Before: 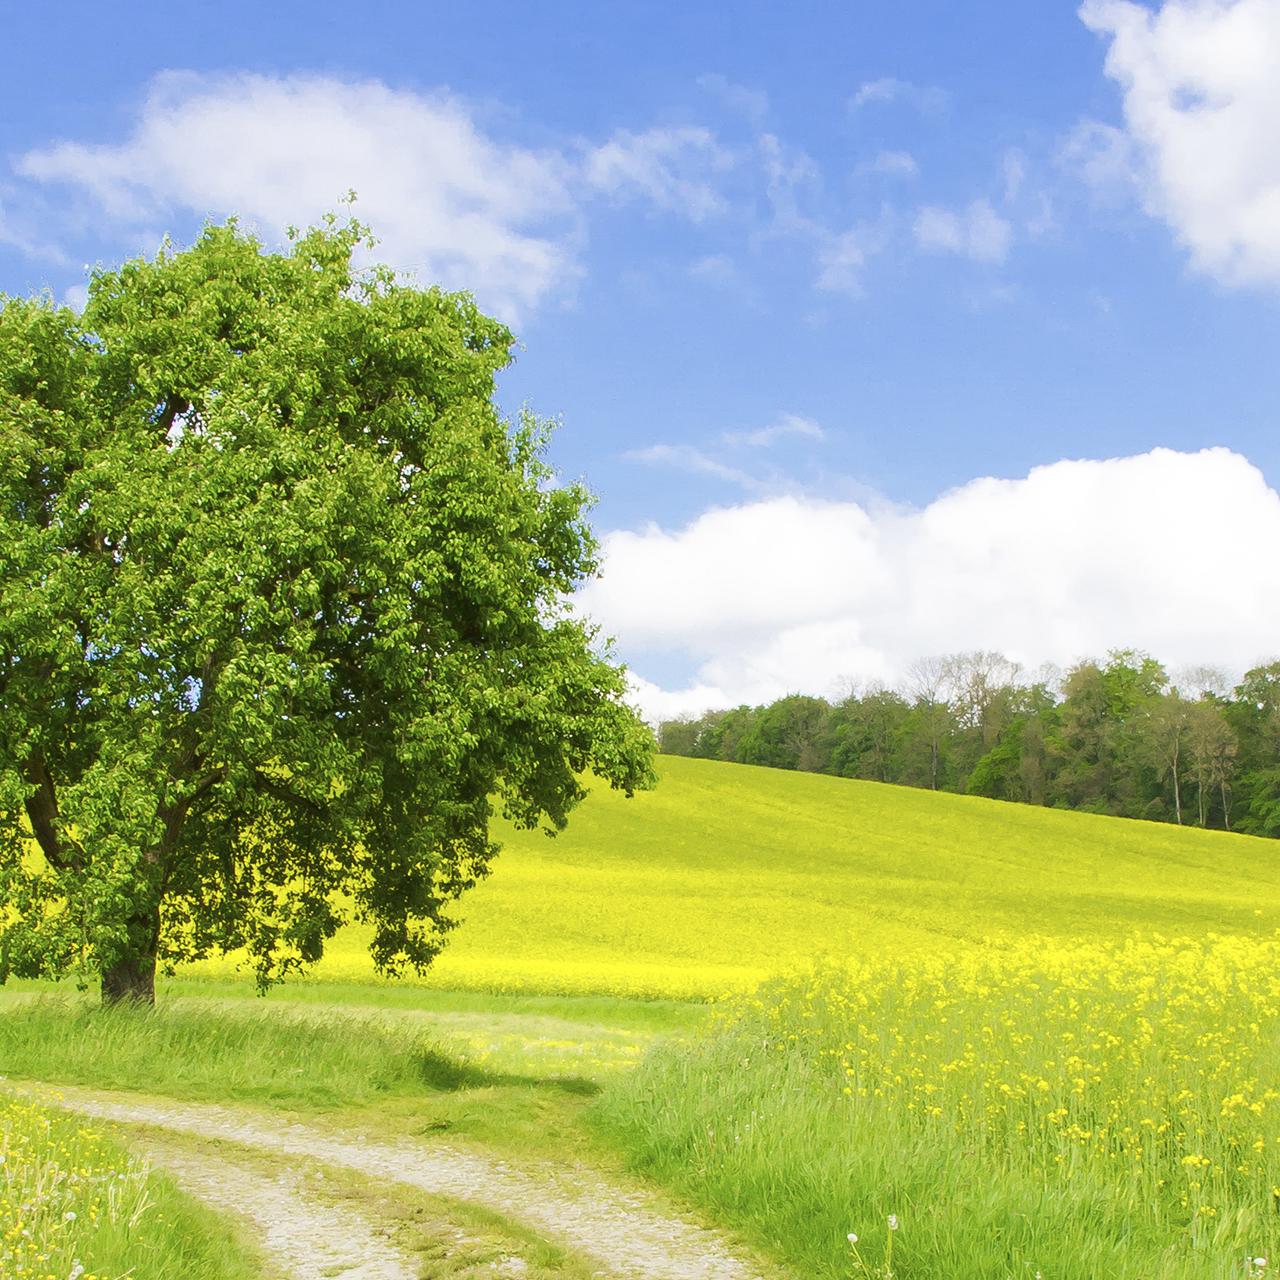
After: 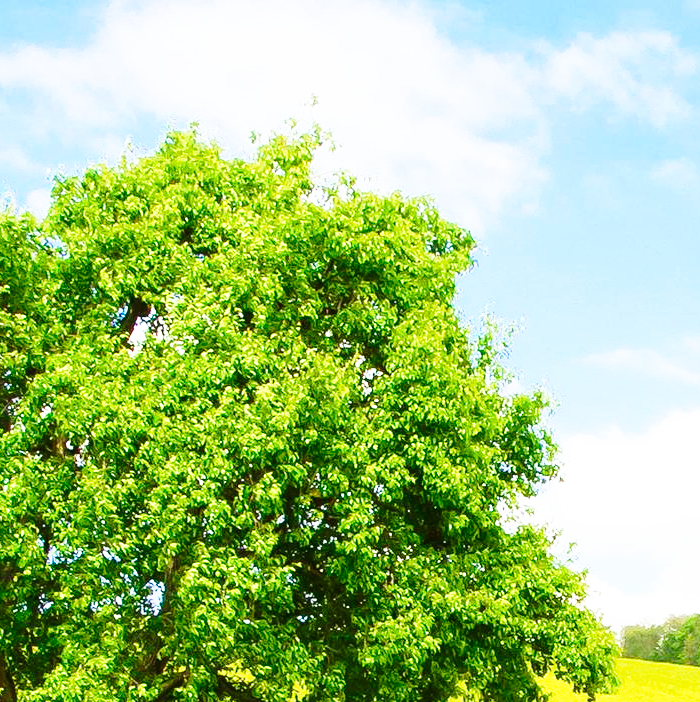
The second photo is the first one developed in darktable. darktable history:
crop and rotate: left 3.047%, top 7.509%, right 42.236%, bottom 37.598%
base curve: curves: ch0 [(0, 0) (0.026, 0.03) (0.109, 0.232) (0.351, 0.748) (0.669, 0.968) (1, 1)], preserve colors none
